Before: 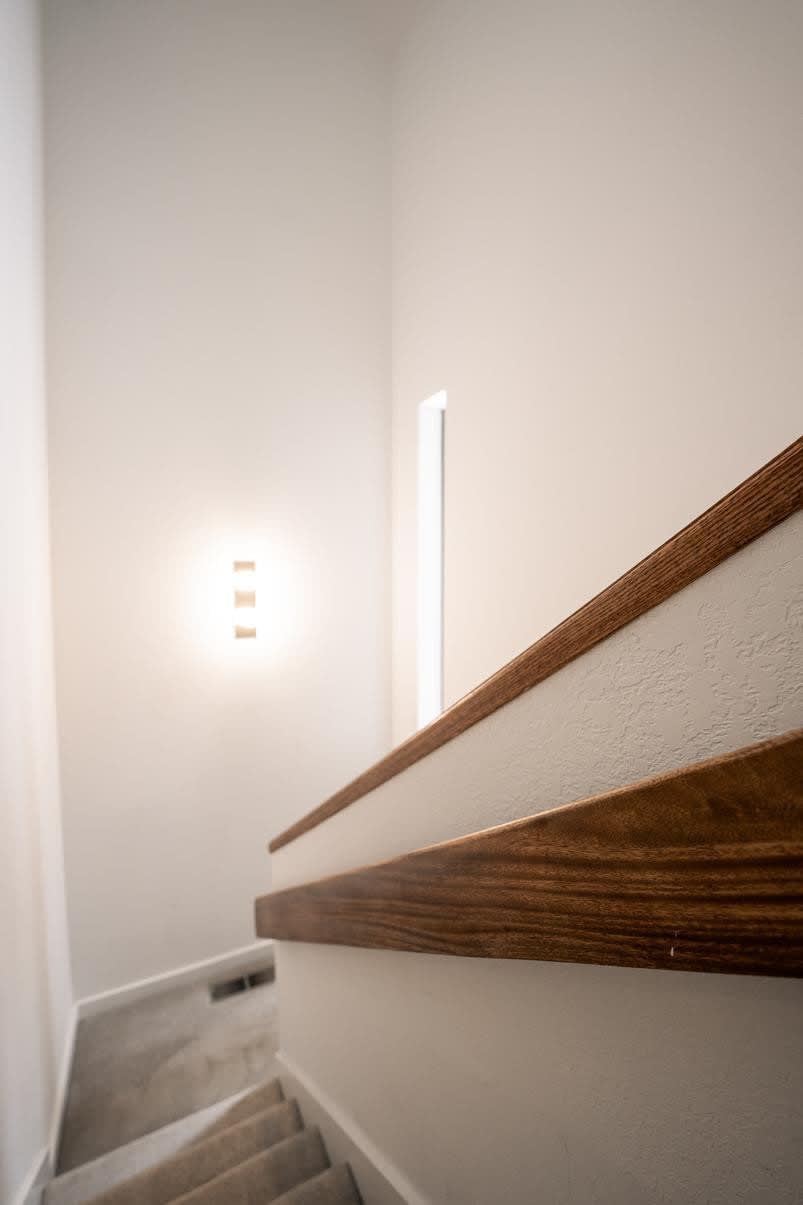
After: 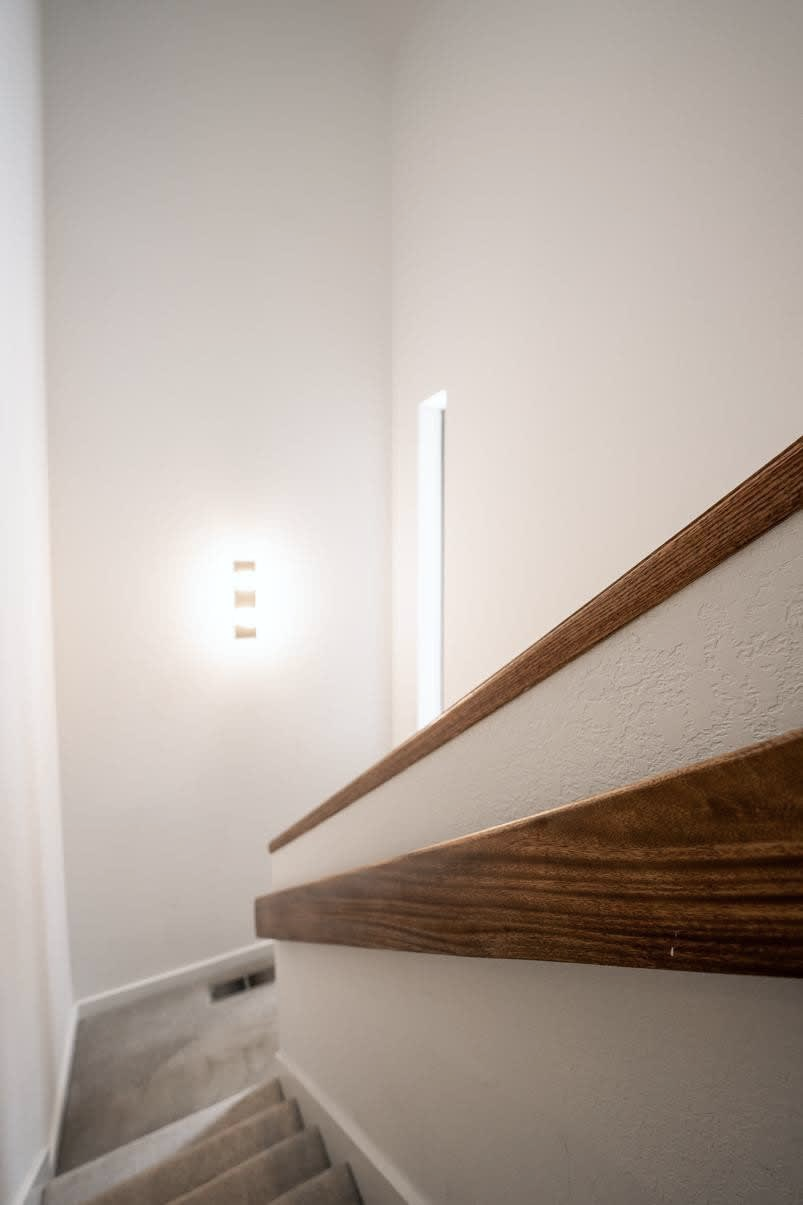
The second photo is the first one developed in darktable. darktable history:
white balance: red 0.986, blue 1.01
color balance rgb: perceptual saturation grading › global saturation -3%
contrast brightness saturation: saturation -0.05
